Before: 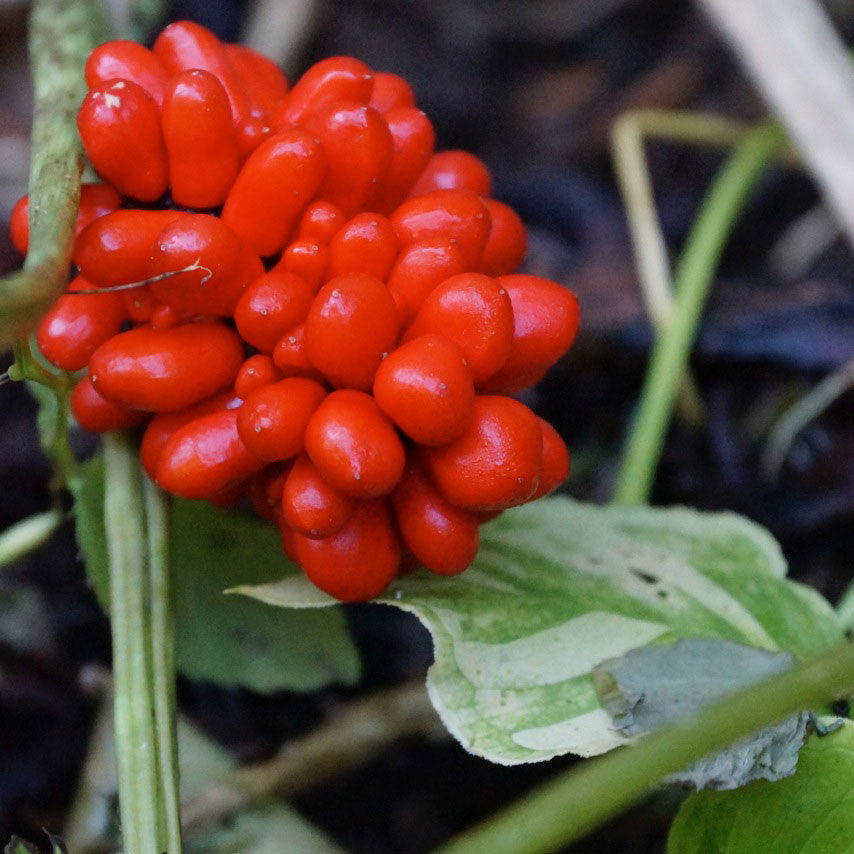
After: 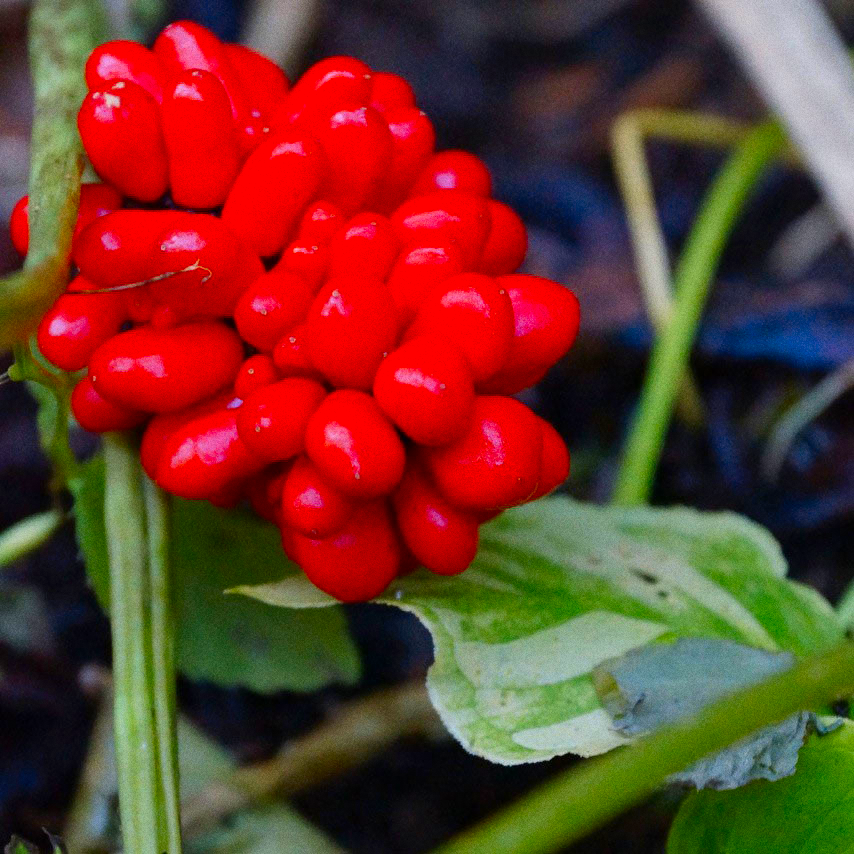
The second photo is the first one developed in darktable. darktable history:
base curve: curves: ch0 [(0, 0) (0.74, 0.67) (1, 1)]
color contrast: green-magenta contrast 1.55, blue-yellow contrast 1.83
grain: coarseness 0.09 ISO
